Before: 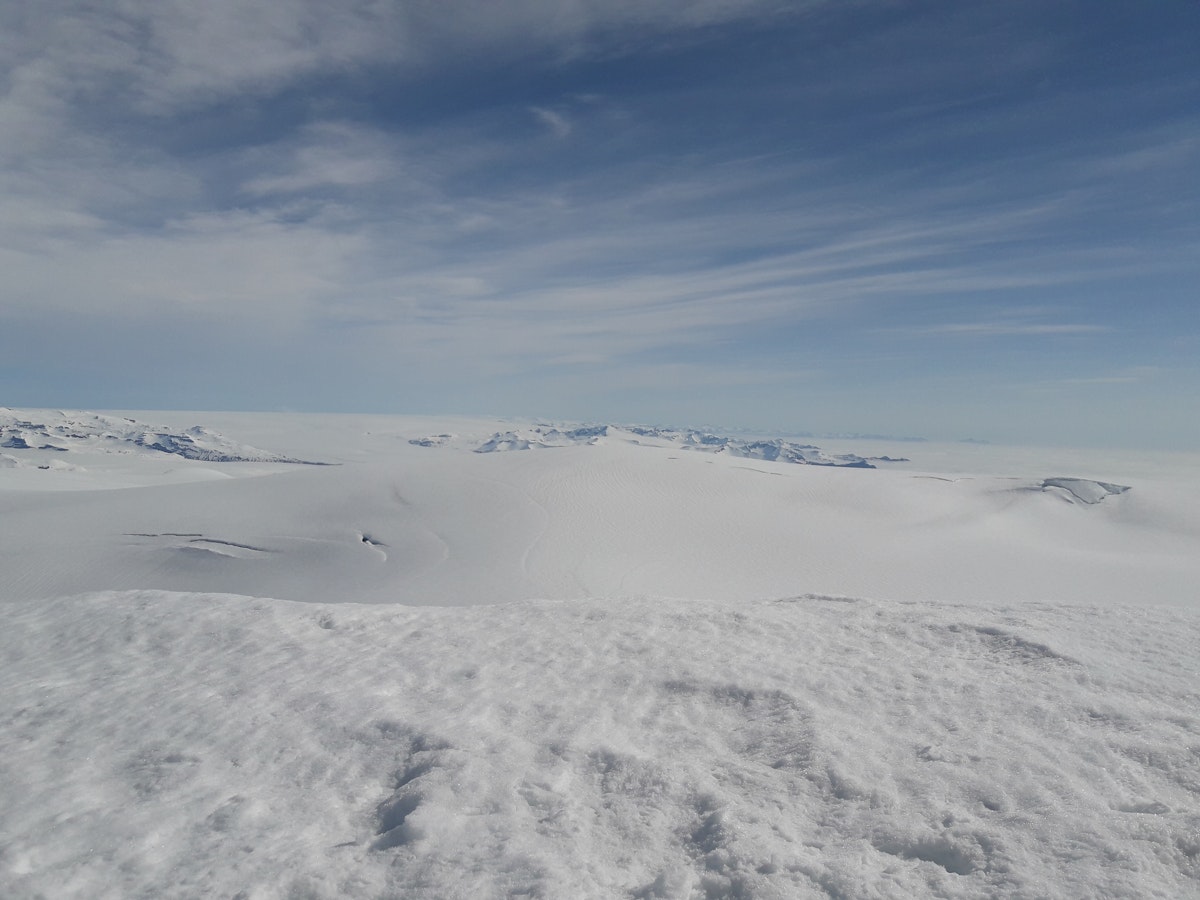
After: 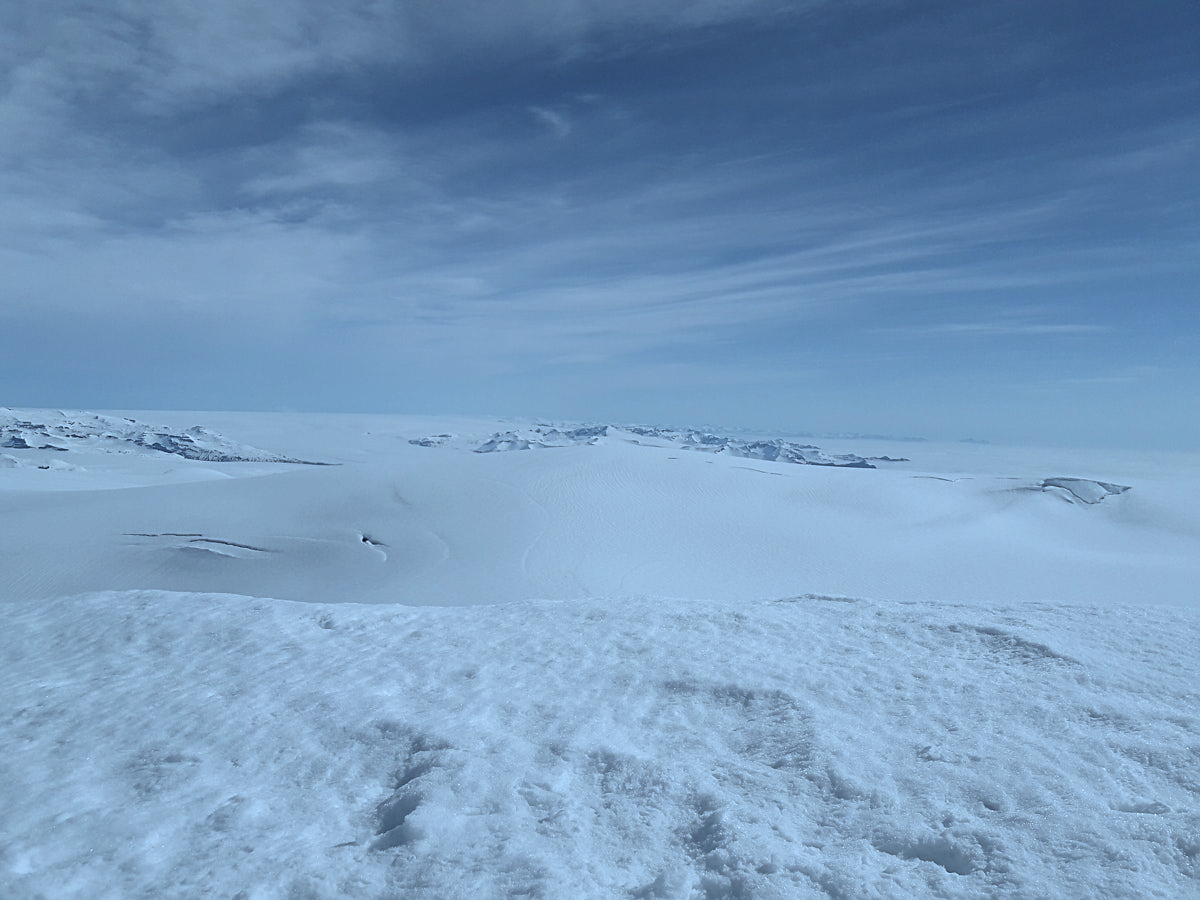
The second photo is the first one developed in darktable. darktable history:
white balance: red 0.948, green 1.02, blue 1.176
color correction: highlights a* -12.64, highlights b* -18.1, saturation 0.7
sharpen: on, module defaults
